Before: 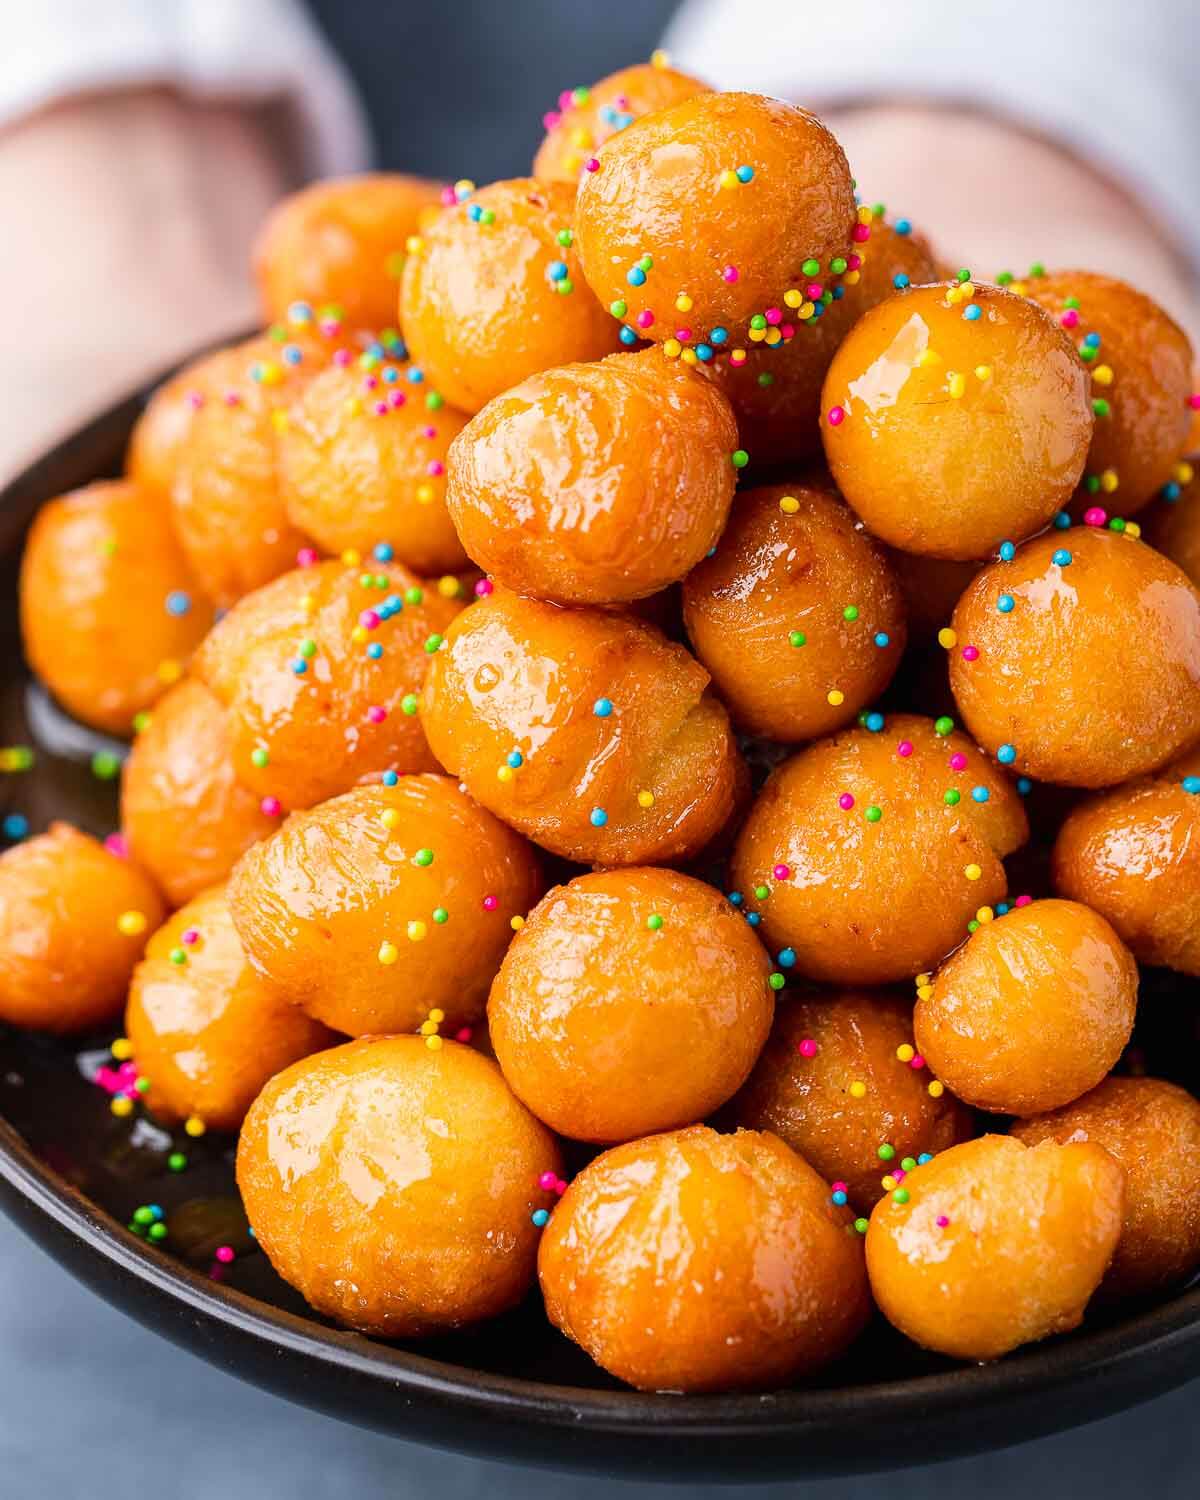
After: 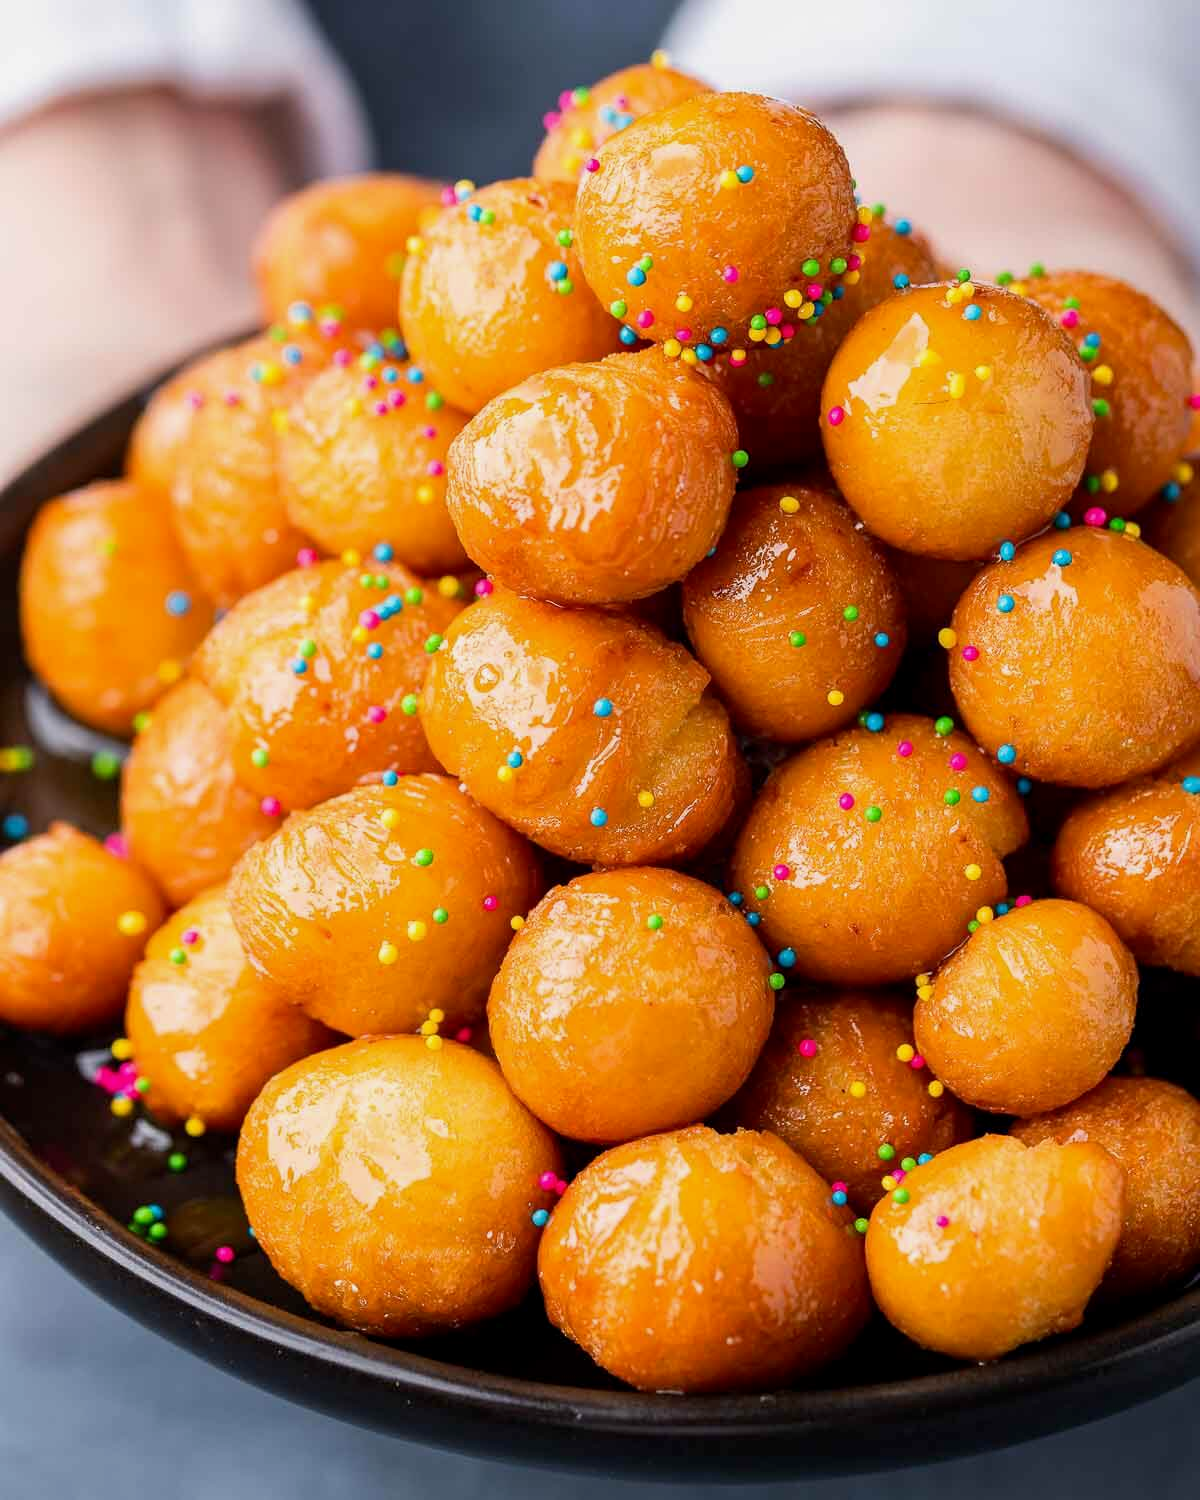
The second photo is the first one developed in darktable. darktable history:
exposure: black level correction 0.002, exposure -0.101 EV, compensate highlight preservation false
